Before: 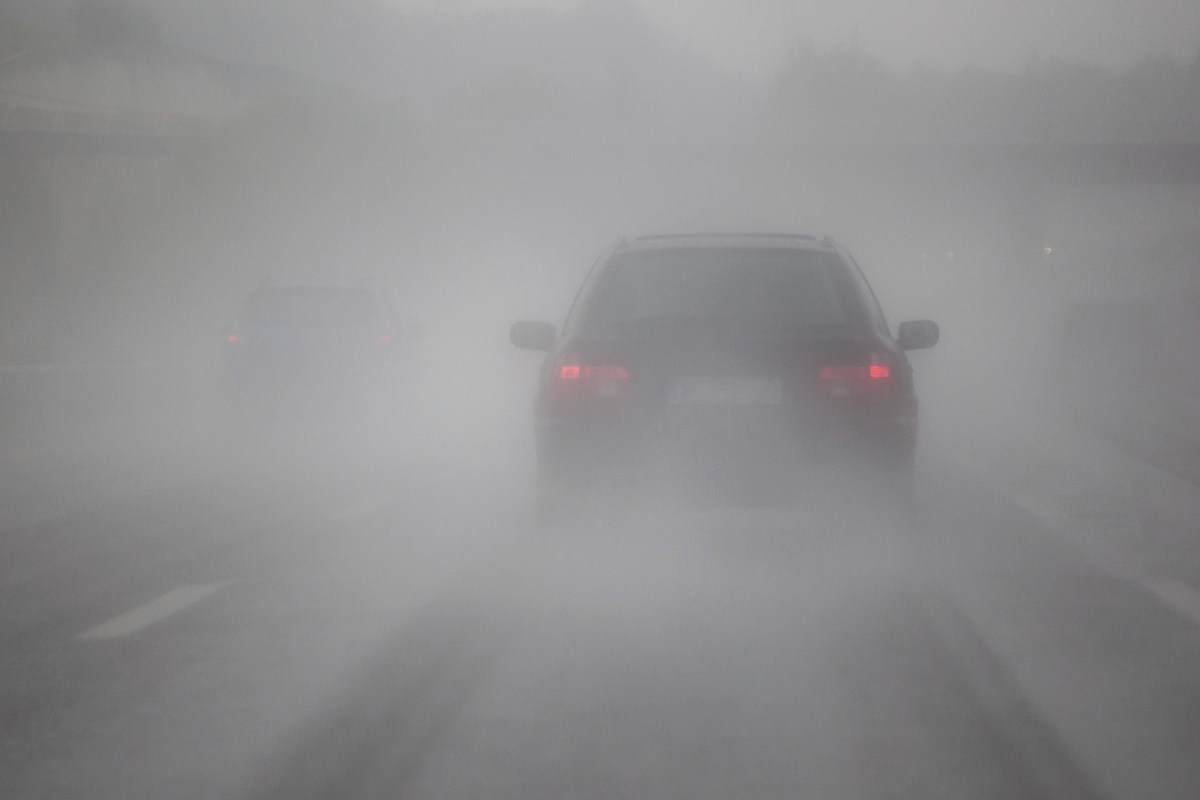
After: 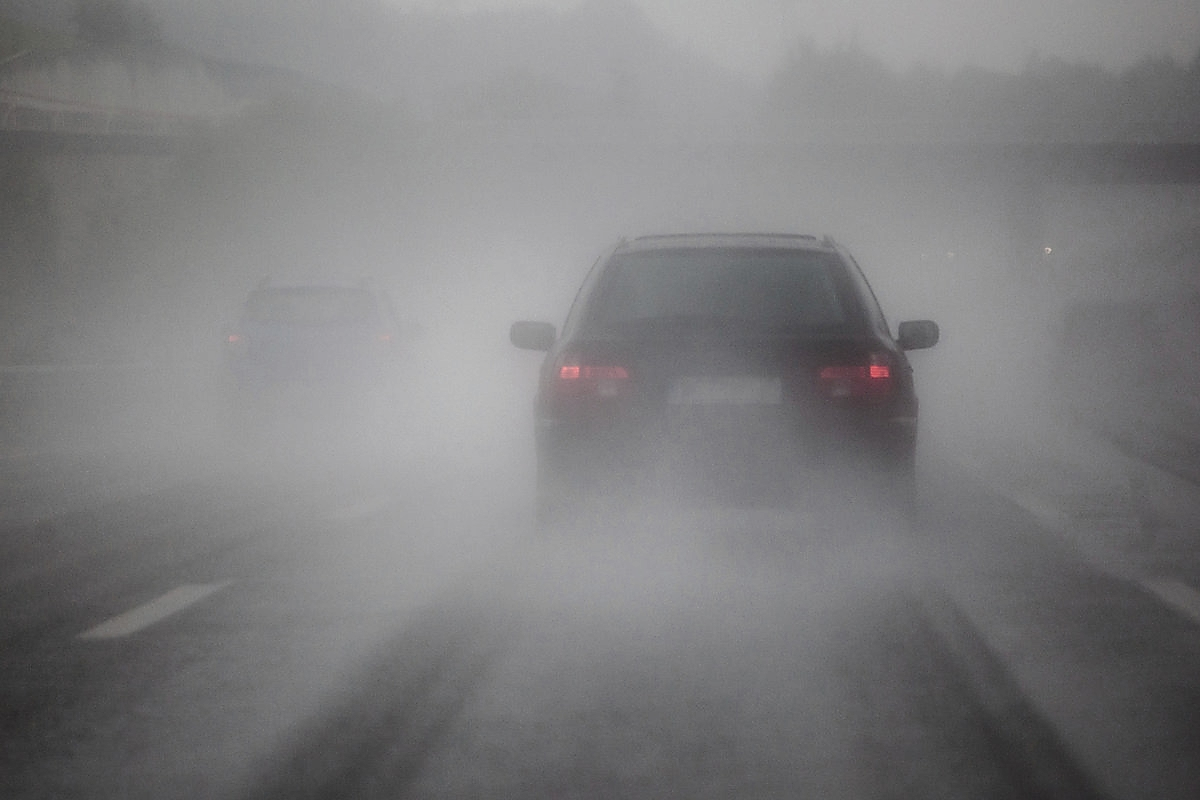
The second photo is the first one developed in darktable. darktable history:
base curve: curves: ch0 [(0, 0) (0.235, 0.266) (0.503, 0.496) (0.786, 0.72) (1, 1)], preserve colors none
sharpen: radius 1.371, amount 1.238, threshold 0.85
contrast brightness saturation: contrast 0.243, brightness -0.239, saturation 0.14
tone equalizer: edges refinement/feathering 500, mask exposure compensation -1.57 EV, preserve details no
exposure: black level correction 0.009, compensate highlight preservation false
levels: white 99.92%, levels [0, 0.51, 1]
local contrast: on, module defaults
